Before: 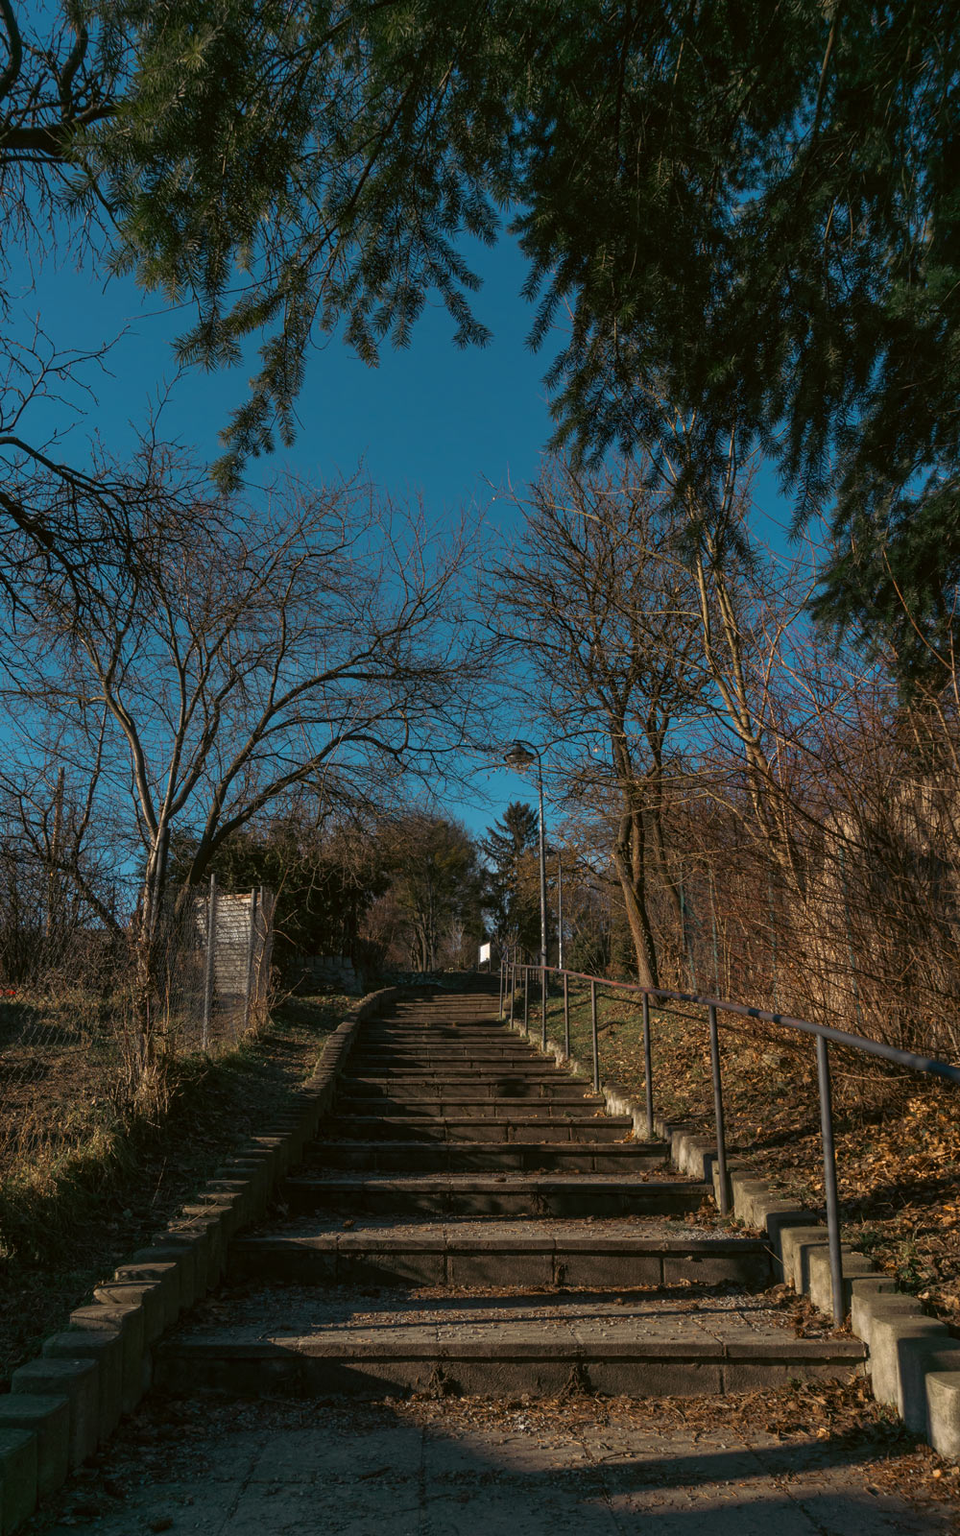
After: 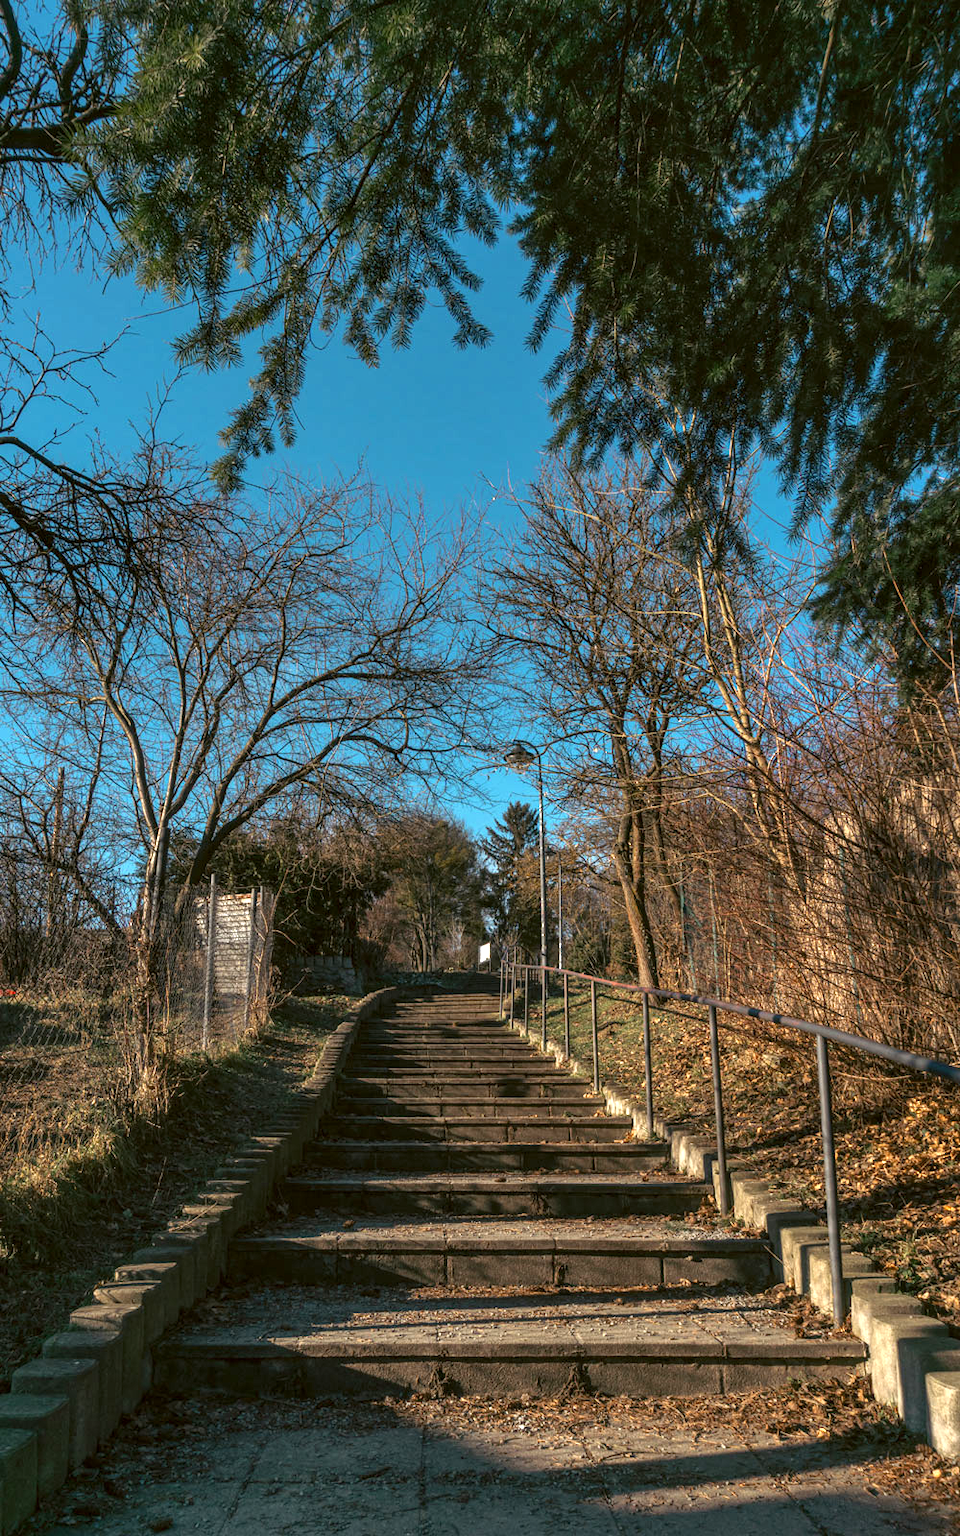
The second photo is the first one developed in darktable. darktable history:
exposure: black level correction 0, exposure 1.1 EV, compensate highlight preservation false
local contrast: on, module defaults
